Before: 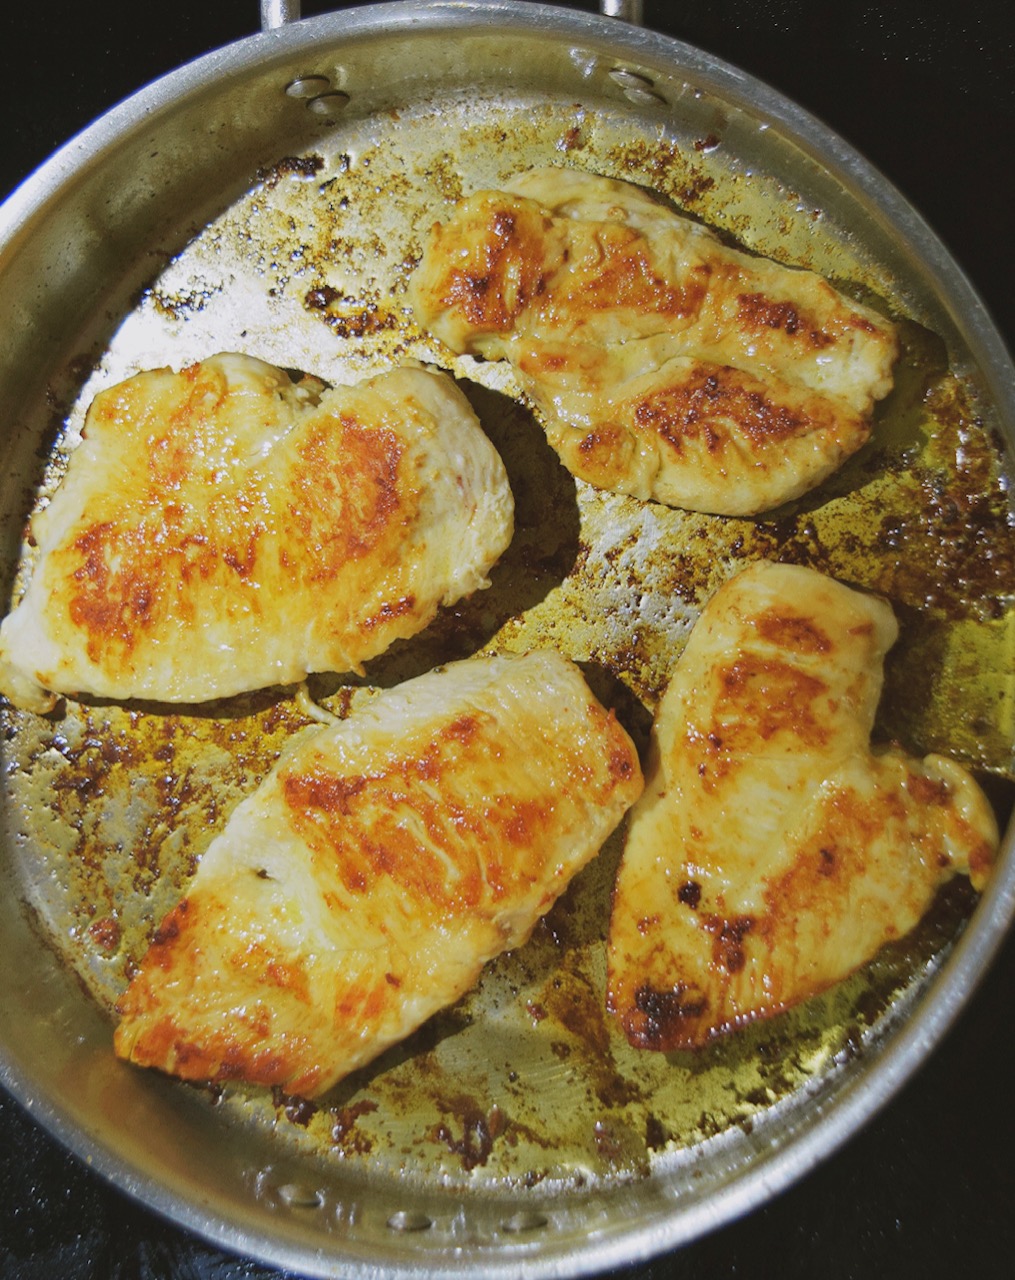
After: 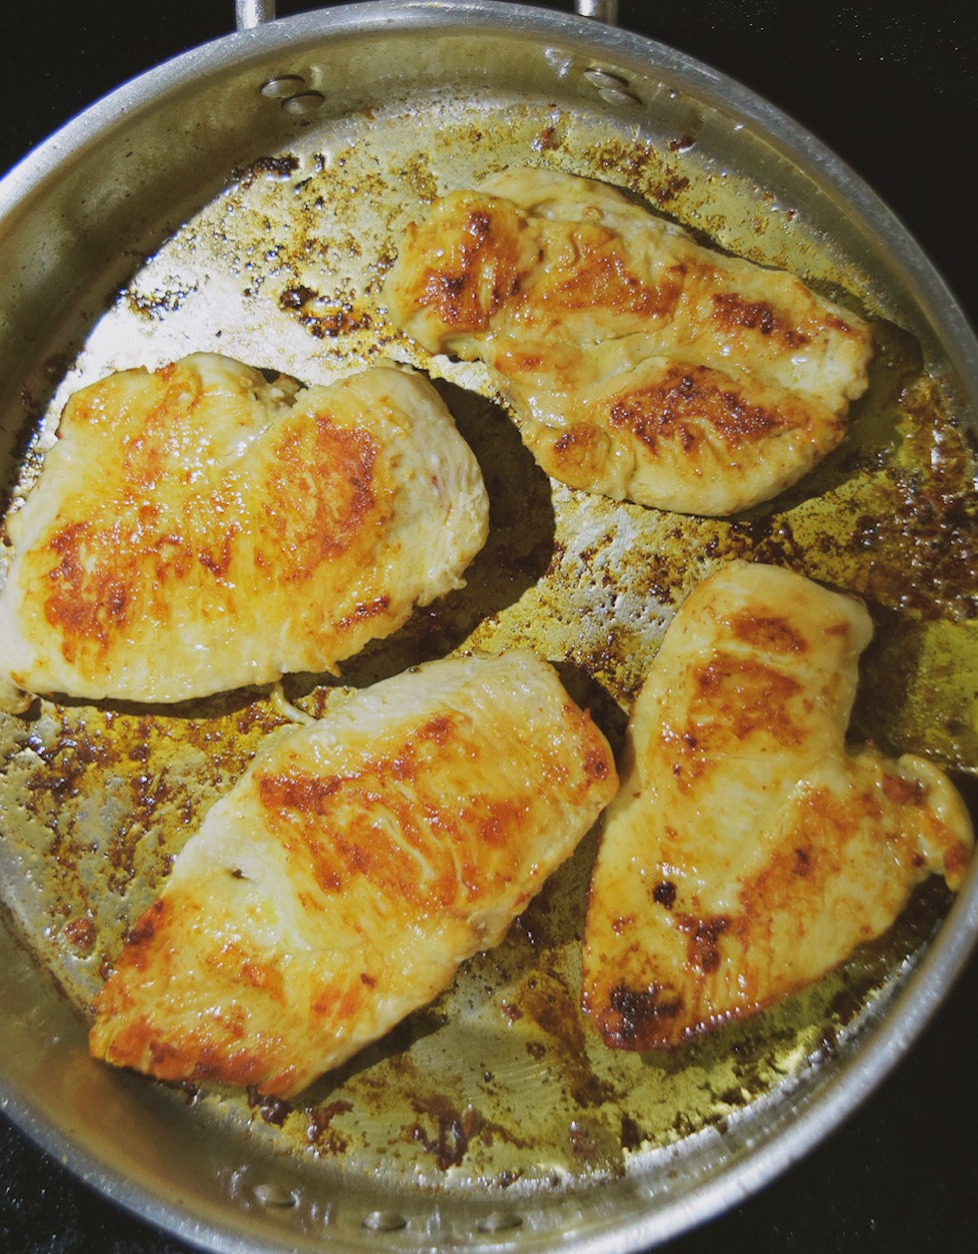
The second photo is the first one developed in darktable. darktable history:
crop and rotate: left 2.545%, right 1.058%, bottom 1.955%
